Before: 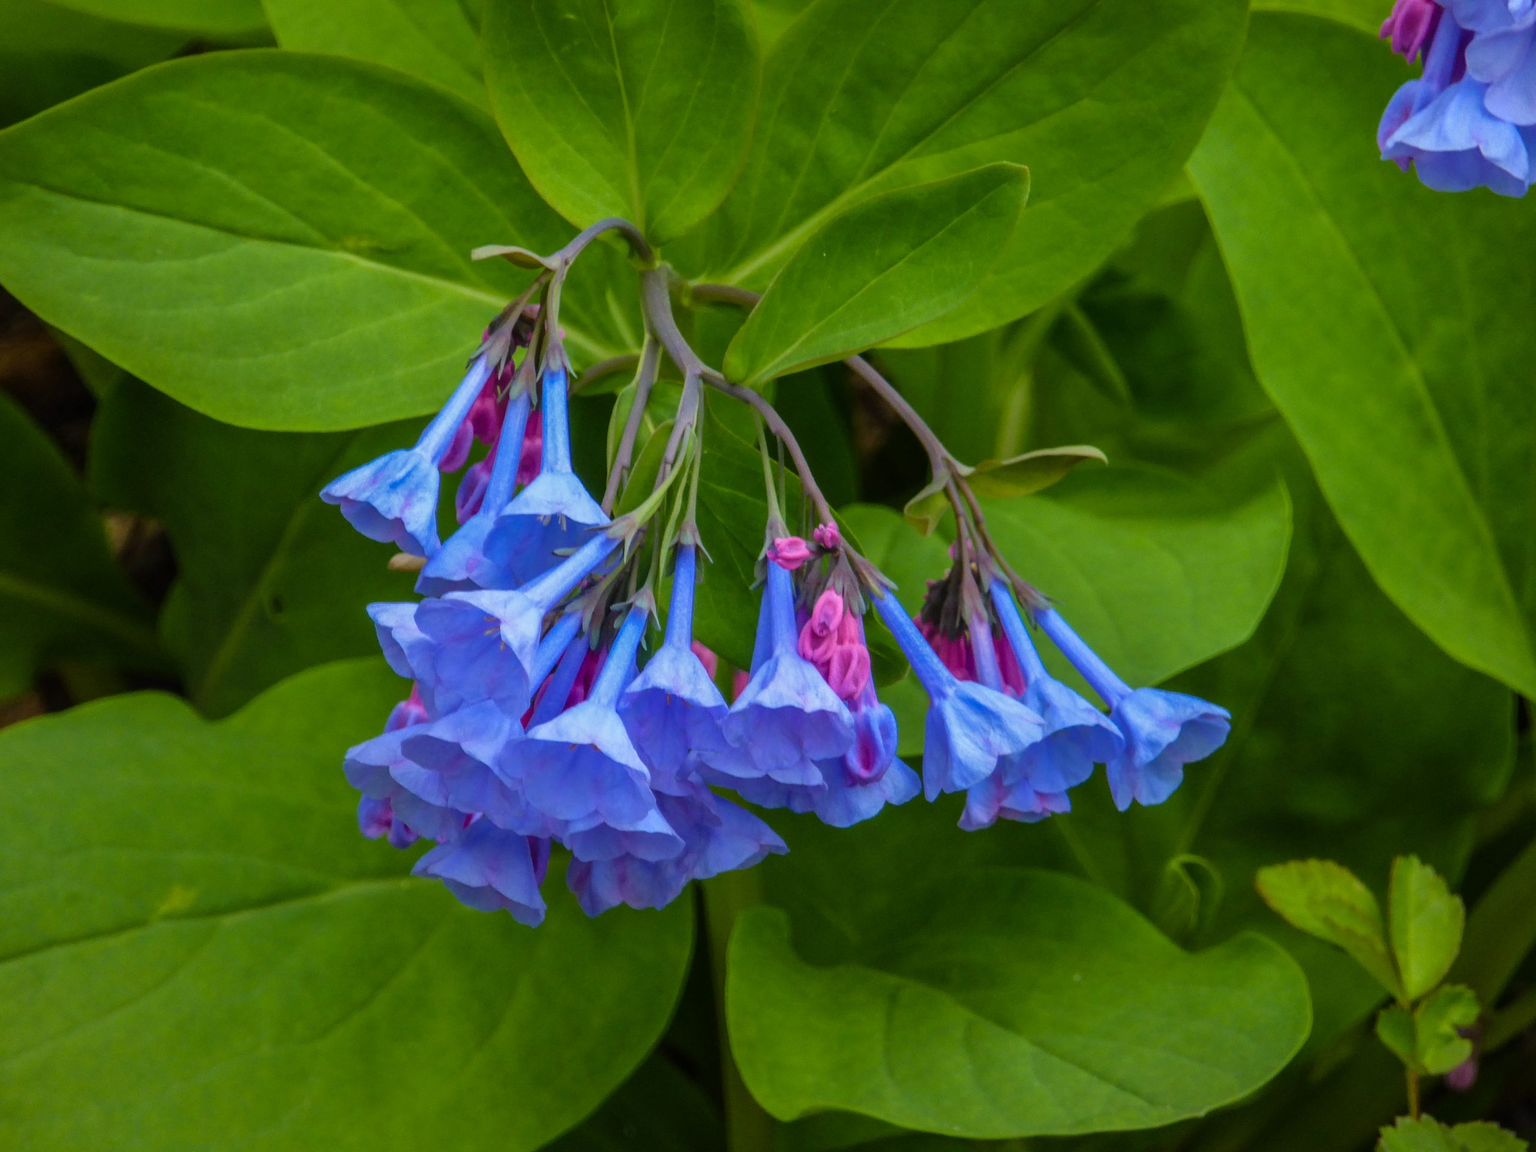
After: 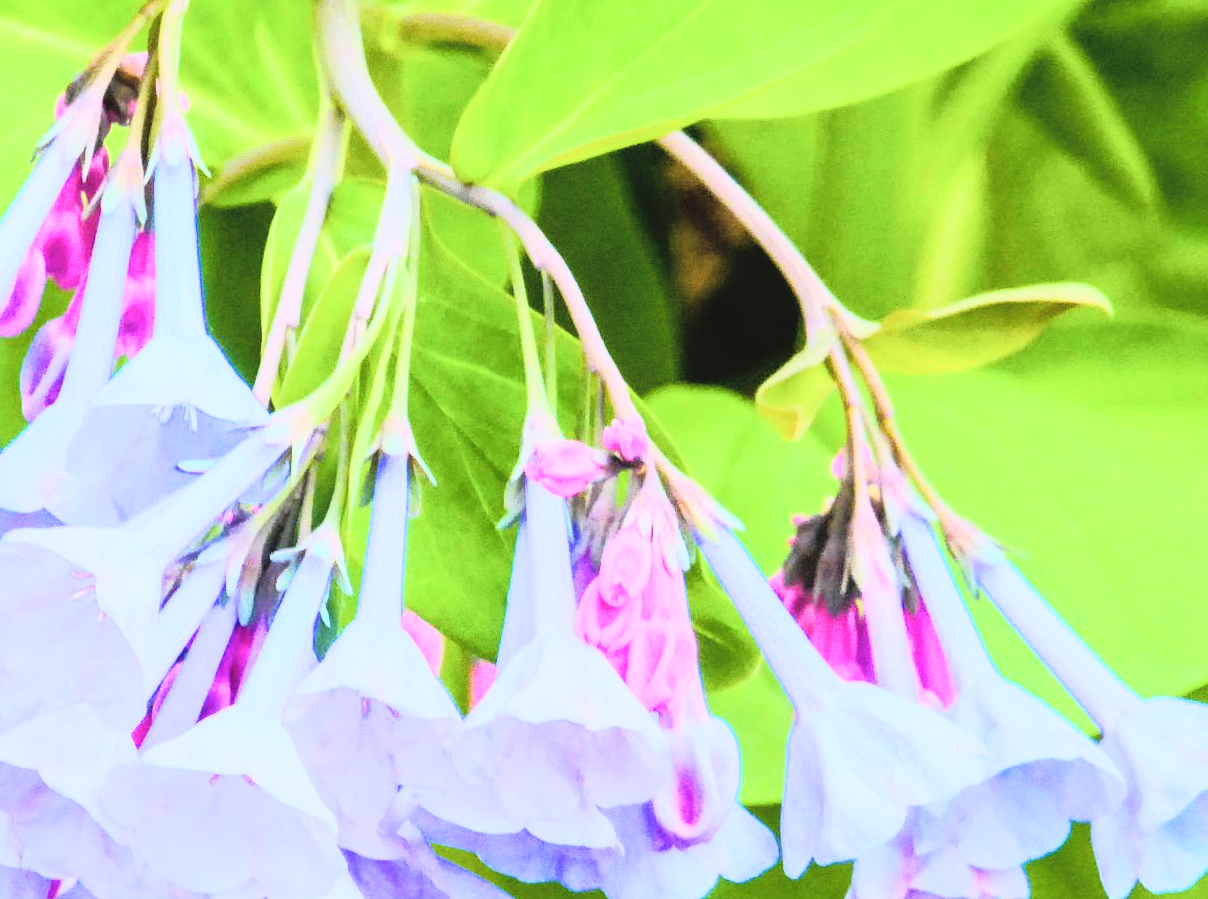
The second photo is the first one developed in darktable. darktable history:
rotate and perspective: rotation 0.062°, lens shift (vertical) 0.115, lens shift (horizontal) -0.133, crop left 0.047, crop right 0.94, crop top 0.061, crop bottom 0.94
exposure: black level correction 0, exposure 1.75 EV, compensate exposure bias true, compensate highlight preservation false
color balance rgb: perceptual saturation grading › global saturation 20%, perceptual saturation grading › highlights -25%, perceptual saturation grading › shadows 50%
filmic rgb: black relative exposure -11.88 EV, white relative exposure 5.43 EV, threshold 3 EV, hardness 4.49, latitude 50%, contrast 1.14, color science v5 (2021), contrast in shadows safe, contrast in highlights safe, enable highlight reconstruction true
crop: left 25%, top 25%, right 25%, bottom 25%
tone curve: curves: ch0 [(0, 0.052) (0.207, 0.35) (0.392, 0.592) (0.54, 0.803) (0.725, 0.922) (0.99, 0.974)], color space Lab, independent channels, preserve colors none
